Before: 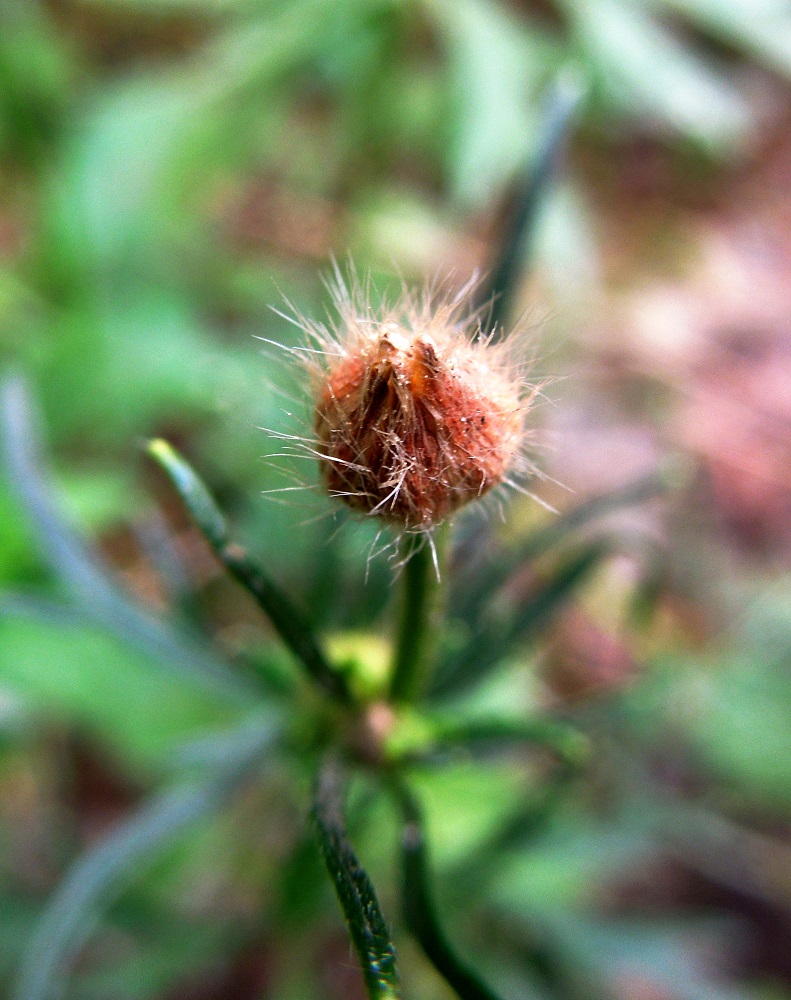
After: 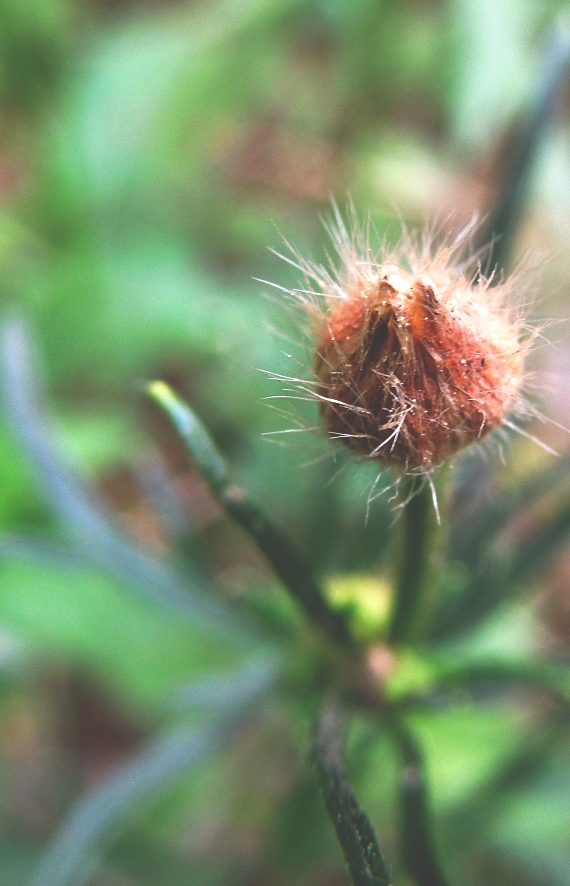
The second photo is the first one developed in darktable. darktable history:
exposure: black level correction -0.04, exposure 0.062 EV, compensate highlight preservation false
crop: top 5.806%, right 27.889%, bottom 5.547%
